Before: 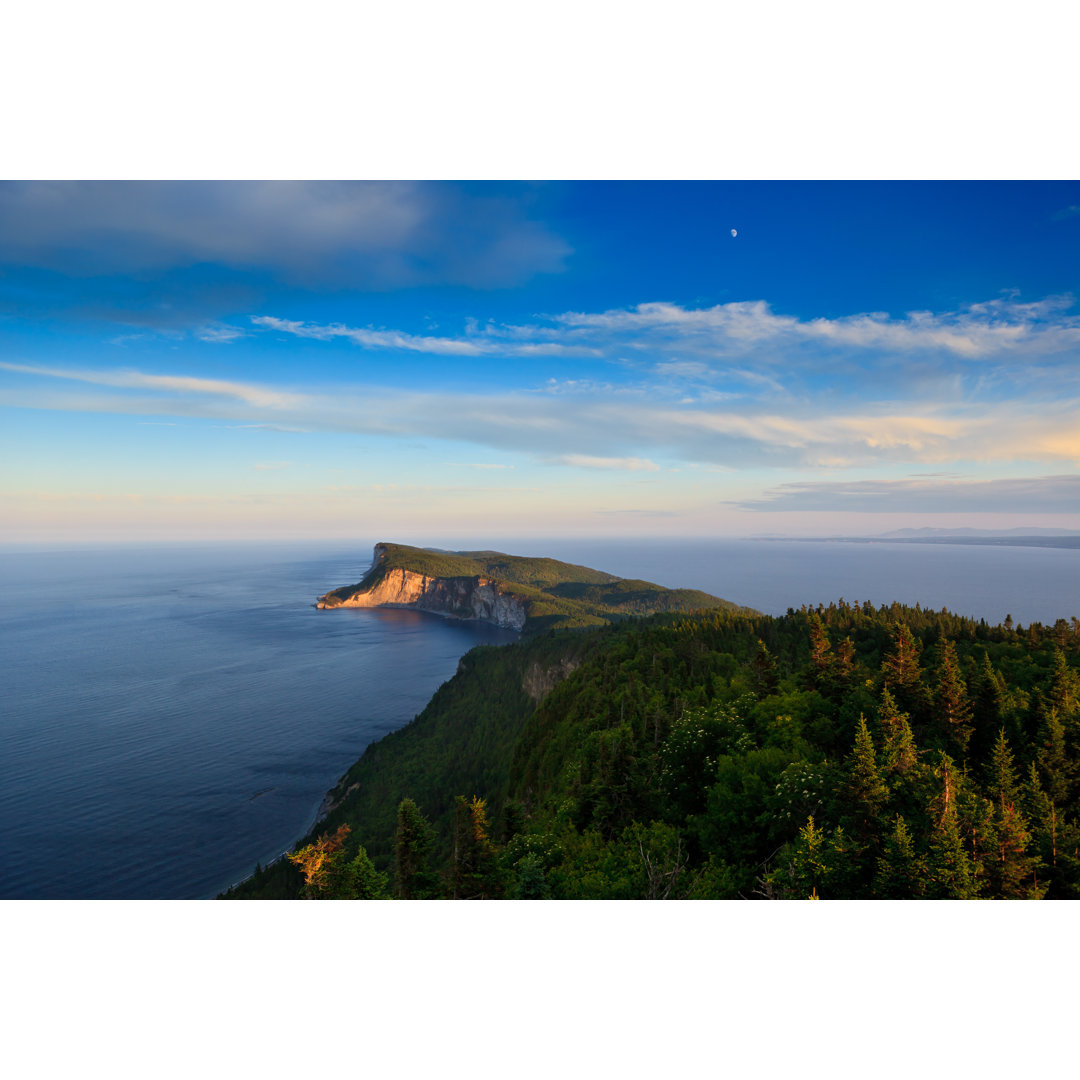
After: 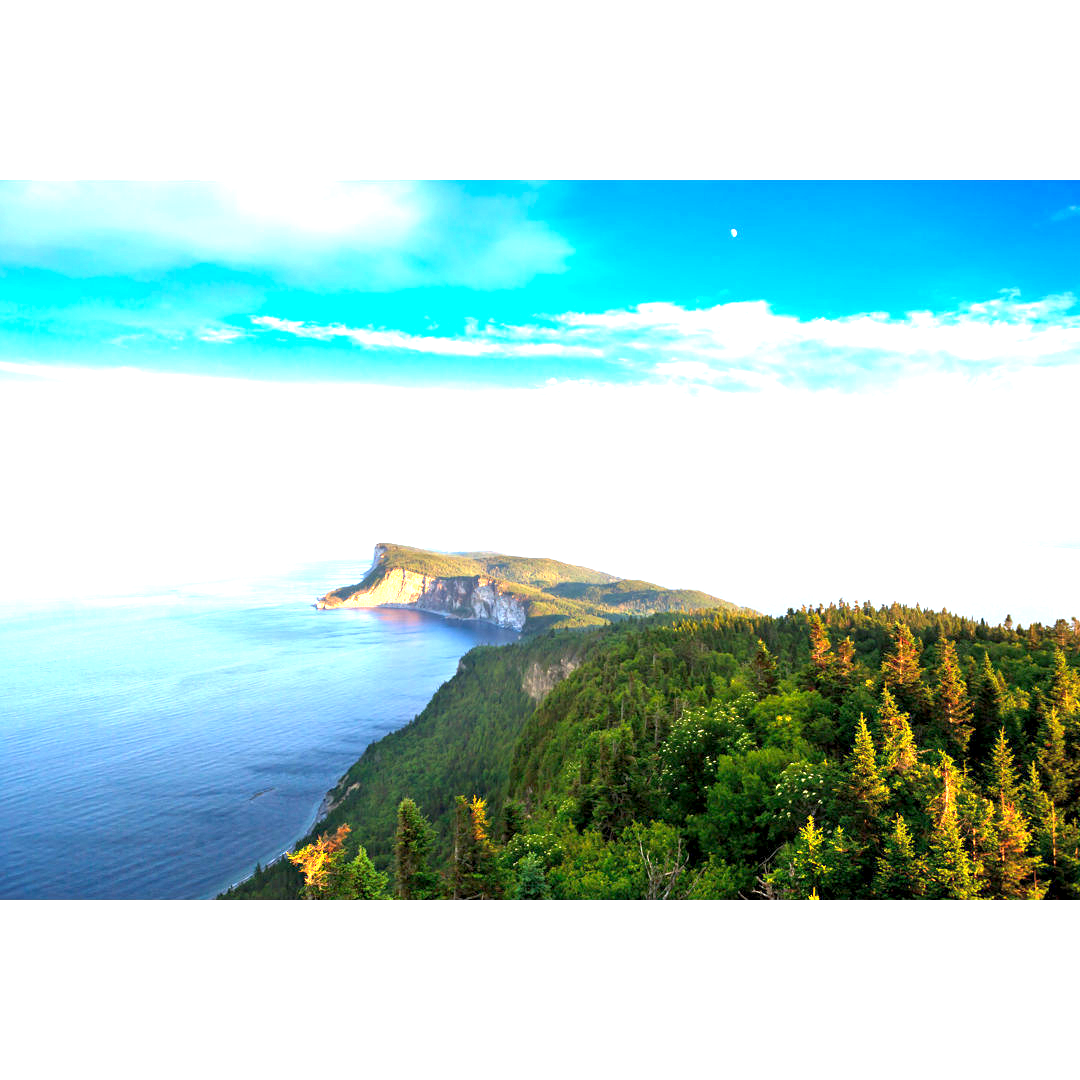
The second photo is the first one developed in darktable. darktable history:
exposure: black level correction 0.001, exposure 2.676 EV, compensate exposure bias true, compensate highlight preservation false
